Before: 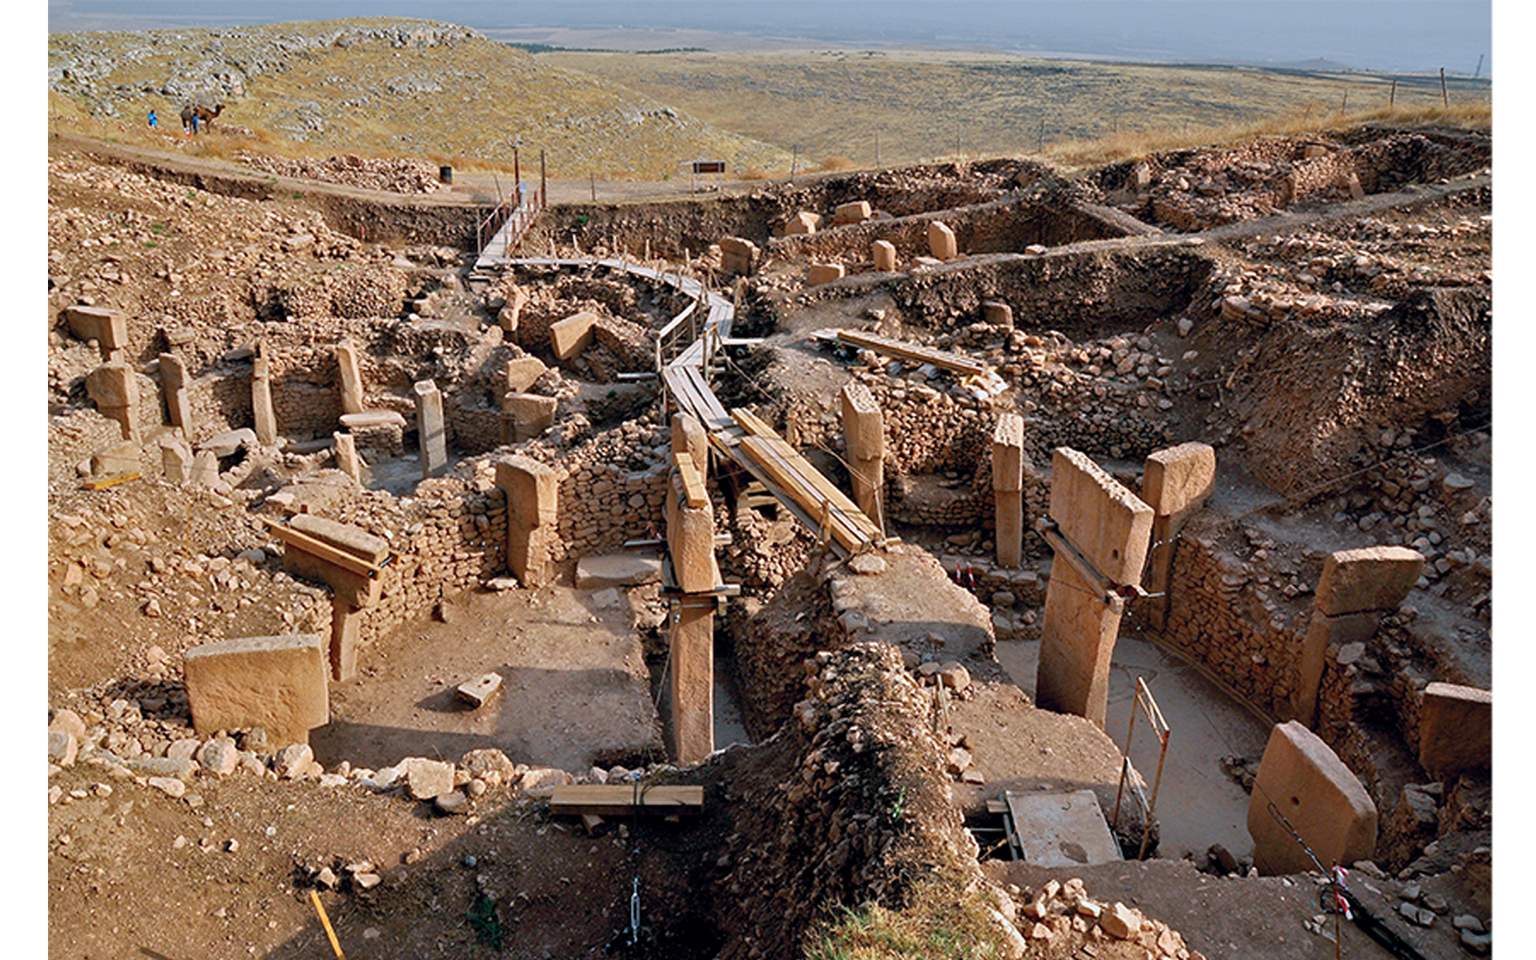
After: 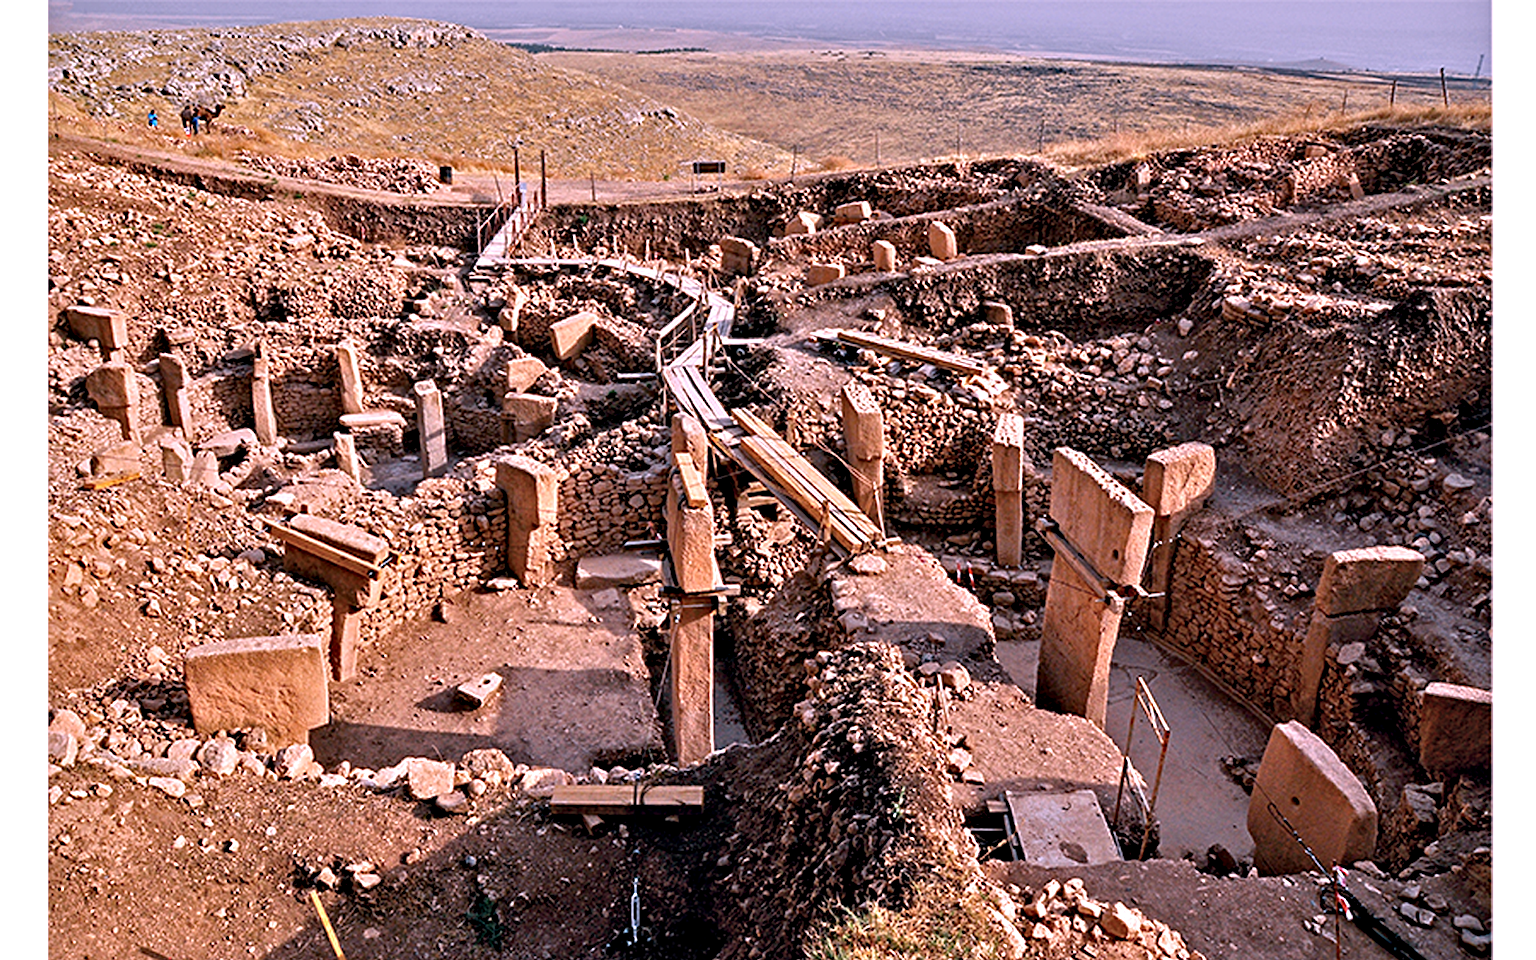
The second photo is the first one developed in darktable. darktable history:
tone equalizer: on, module defaults
white balance: red 1.188, blue 1.11
contrast equalizer: octaves 7, y [[0.5, 0.542, 0.583, 0.625, 0.667, 0.708], [0.5 ×6], [0.5 ×6], [0 ×6], [0 ×6]]
